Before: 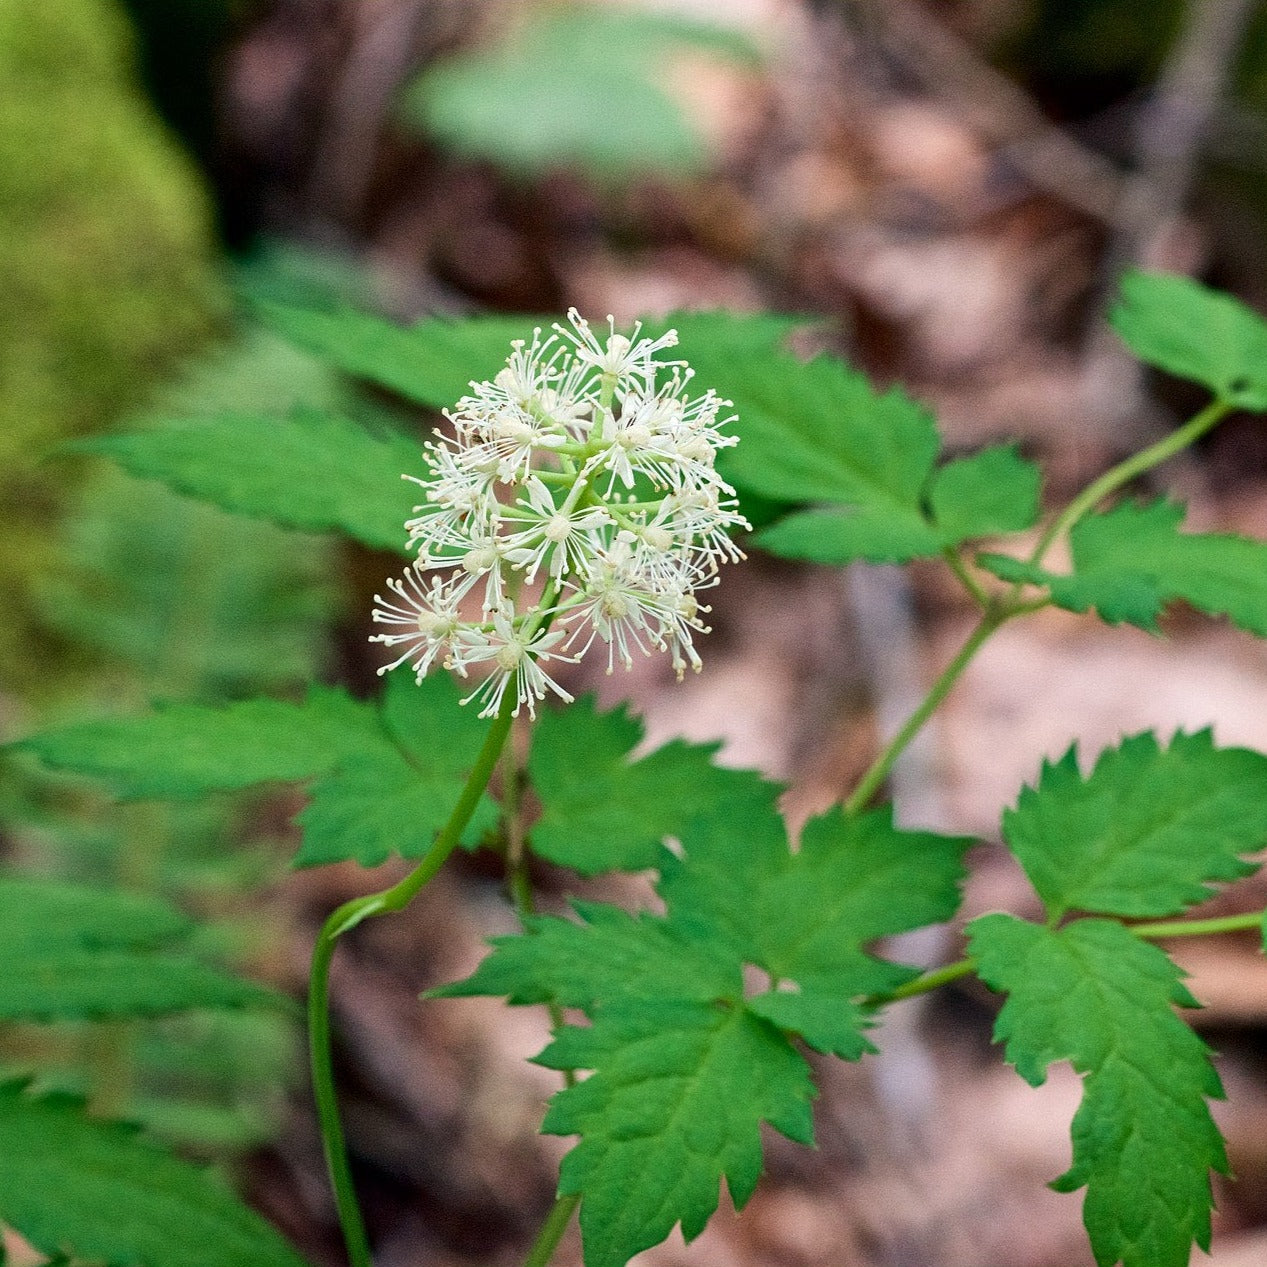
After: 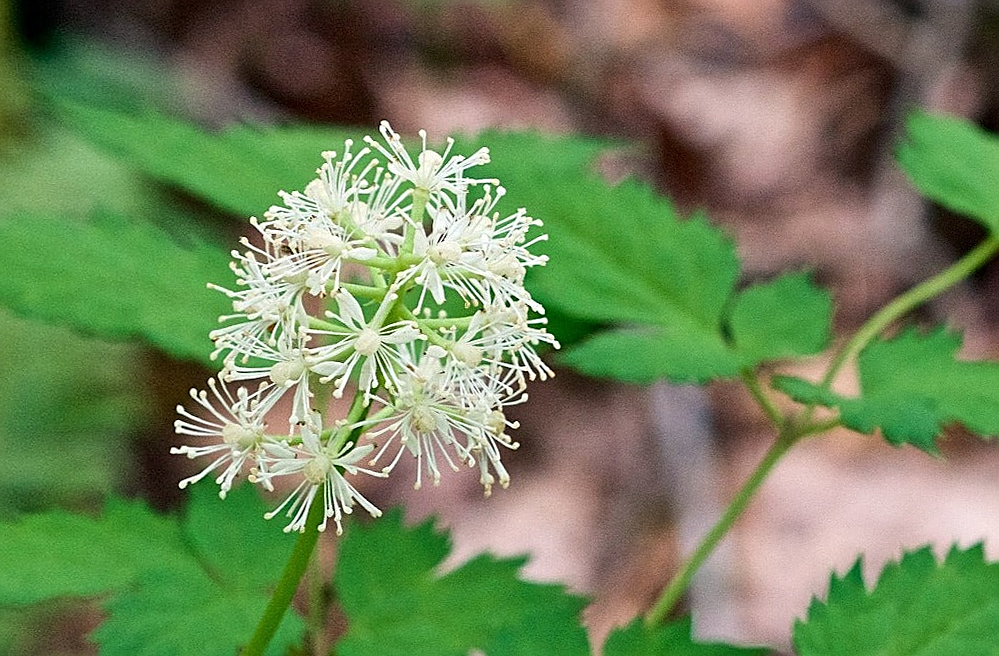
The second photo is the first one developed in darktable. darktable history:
crop: left 18.38%, top 11.092%, right 2.134%, bottom 33.217%
sharpen: on, module defaults
rotate and perspective: rotation 0.679°, lens shift (horizontal) 0.136, crop left 0.009, crop right 0.991, crop top 0.078, crop bottom 0.95
